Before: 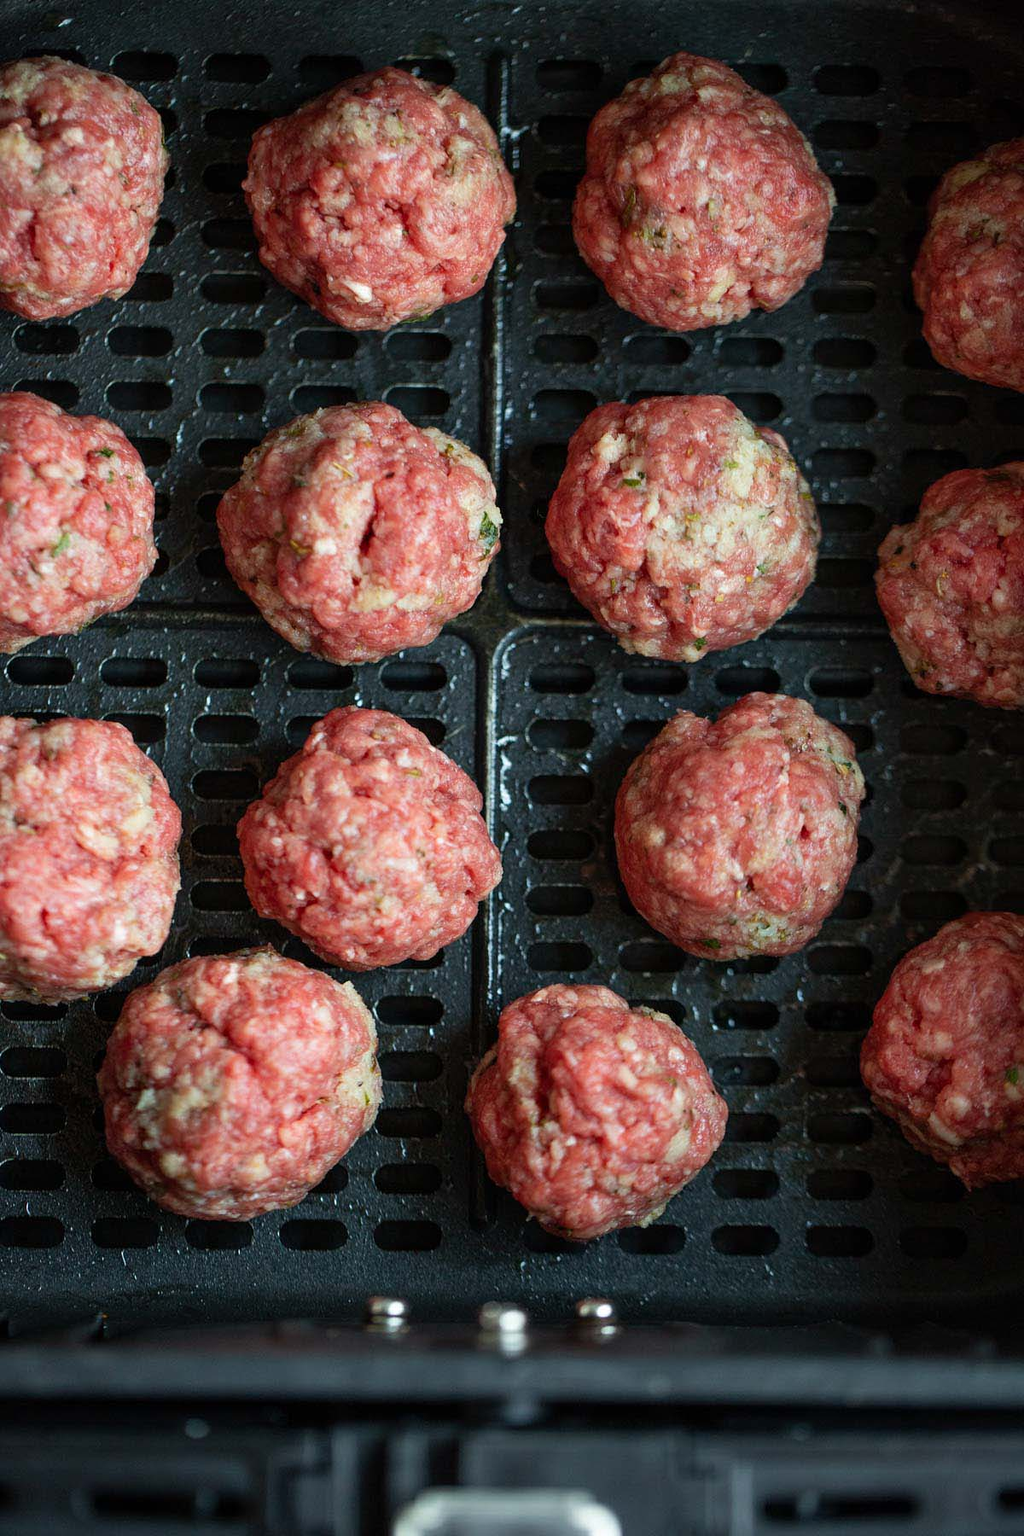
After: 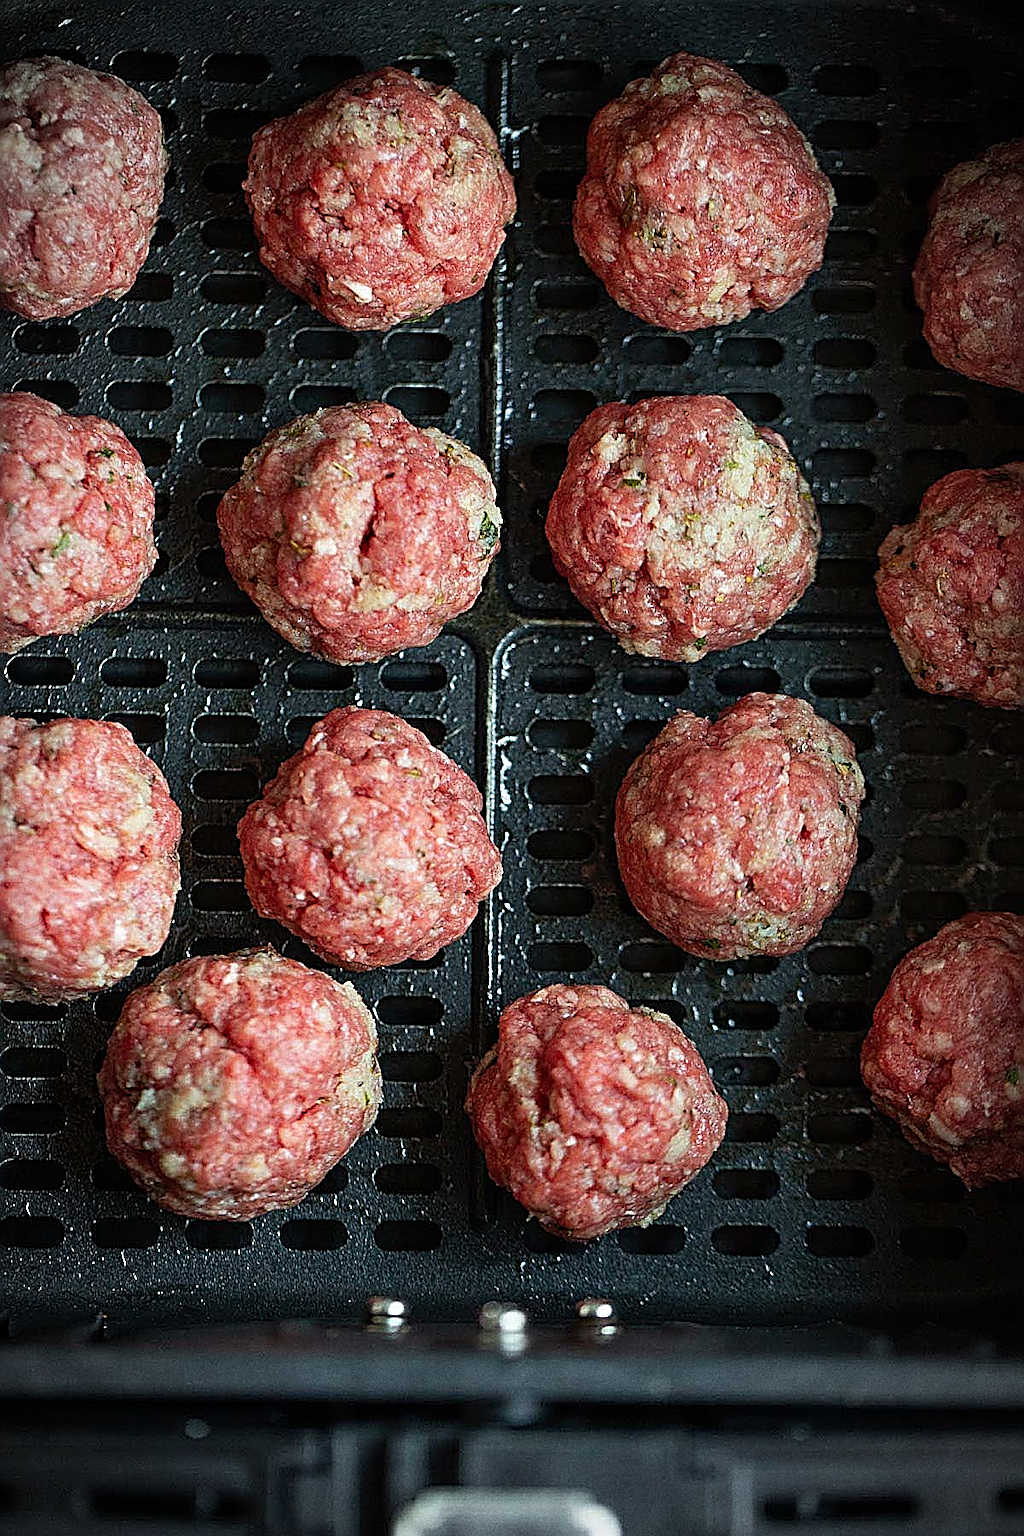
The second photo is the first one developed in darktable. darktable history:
grain: coarseness 0.09 ISO, strength 40%
vignetting: fall-off start 87%, automatic ratio true
sharpen: amount 2
